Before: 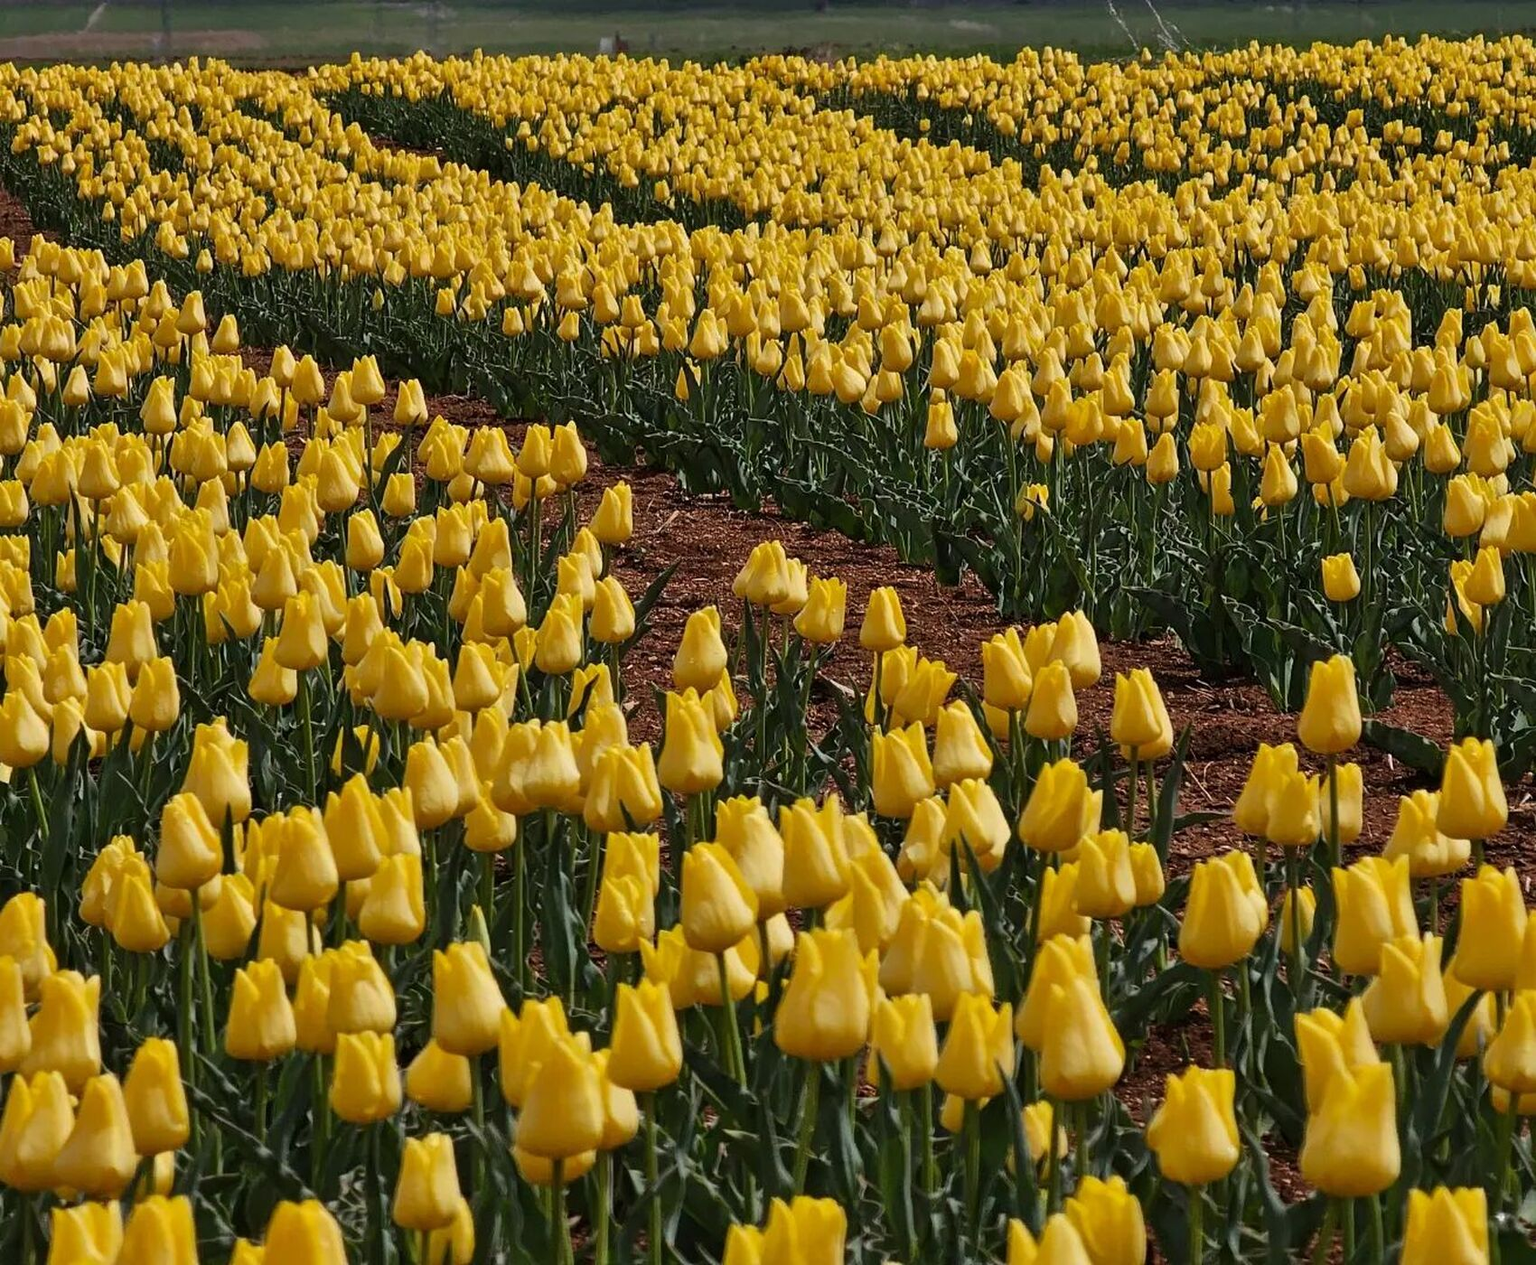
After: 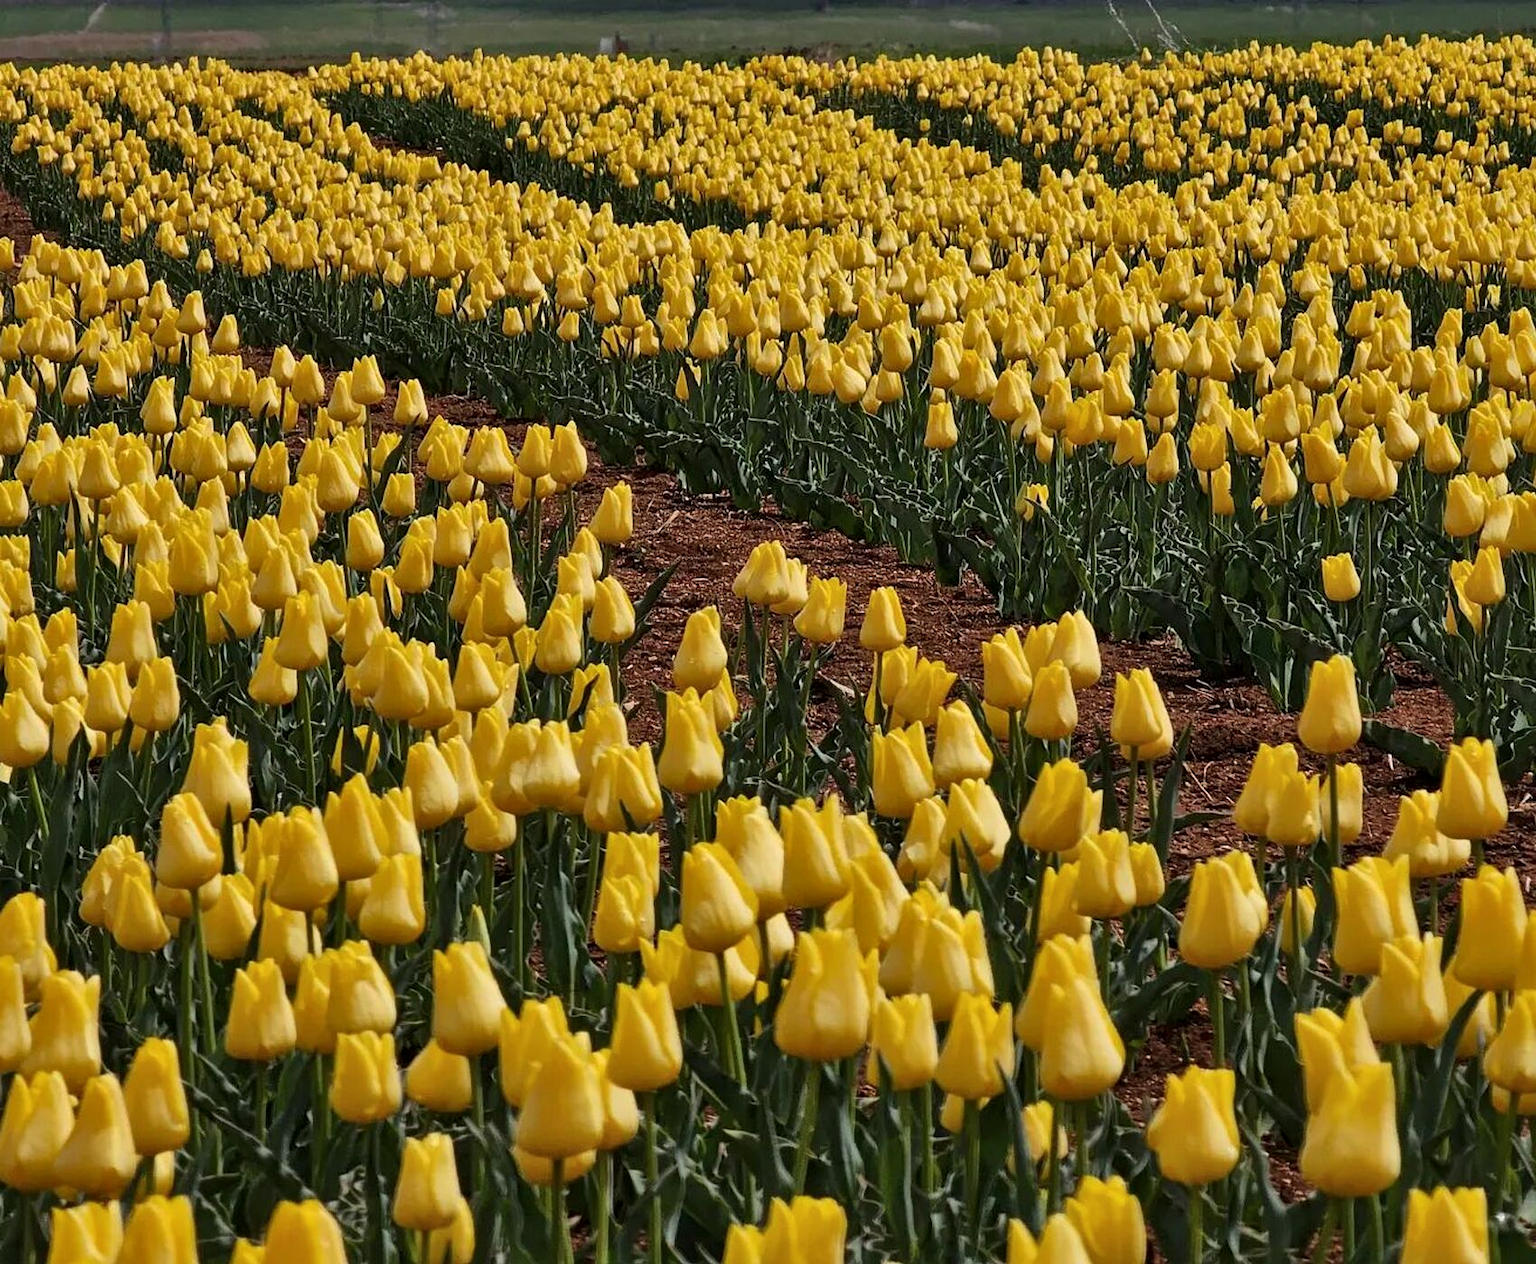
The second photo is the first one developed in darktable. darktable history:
shadows and highlights: shadows 30.69, highlights -62.39, soften with gaussian
local contrast: mode bilateral grid, contrast 20, coarseness 50, detail 121%, midtone range 0.2
